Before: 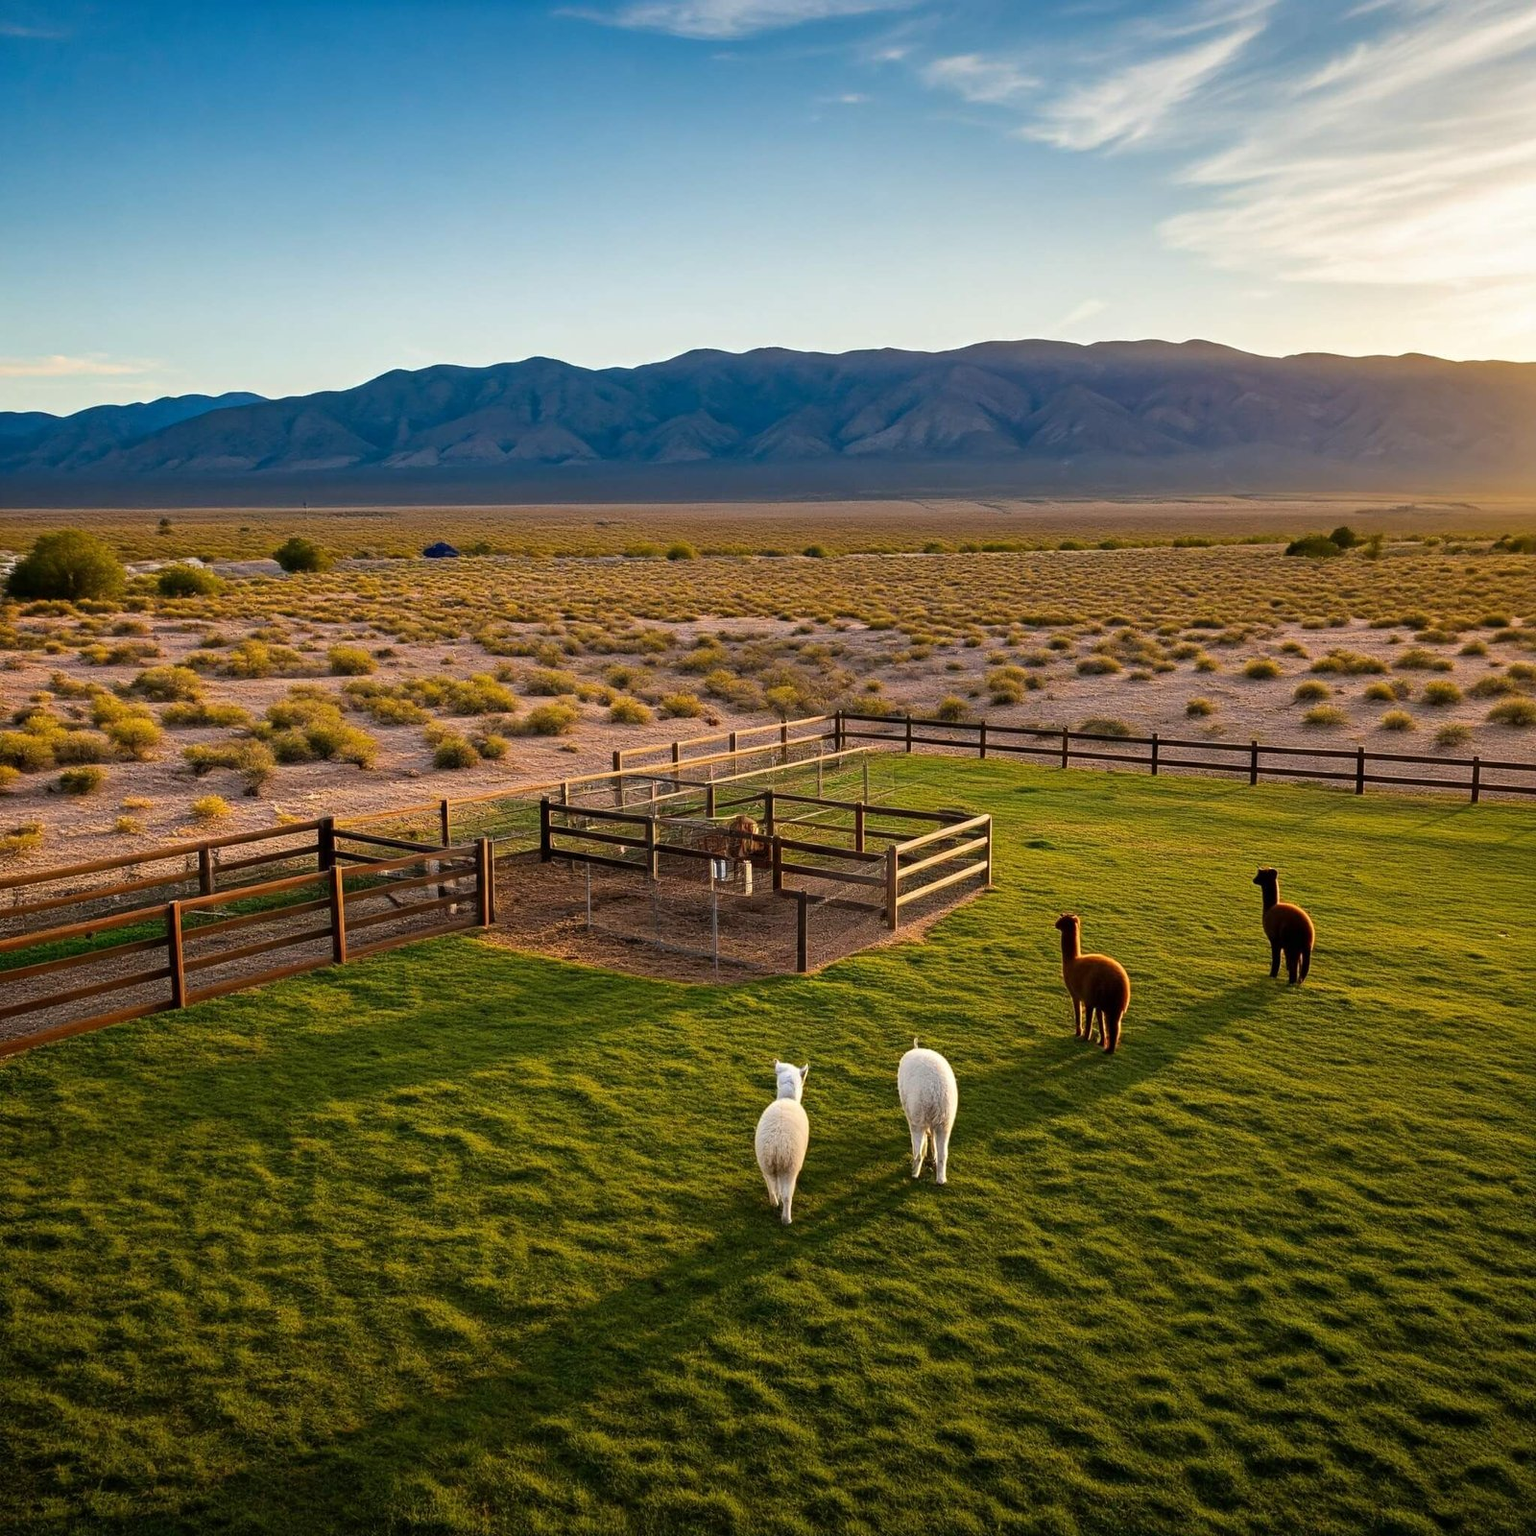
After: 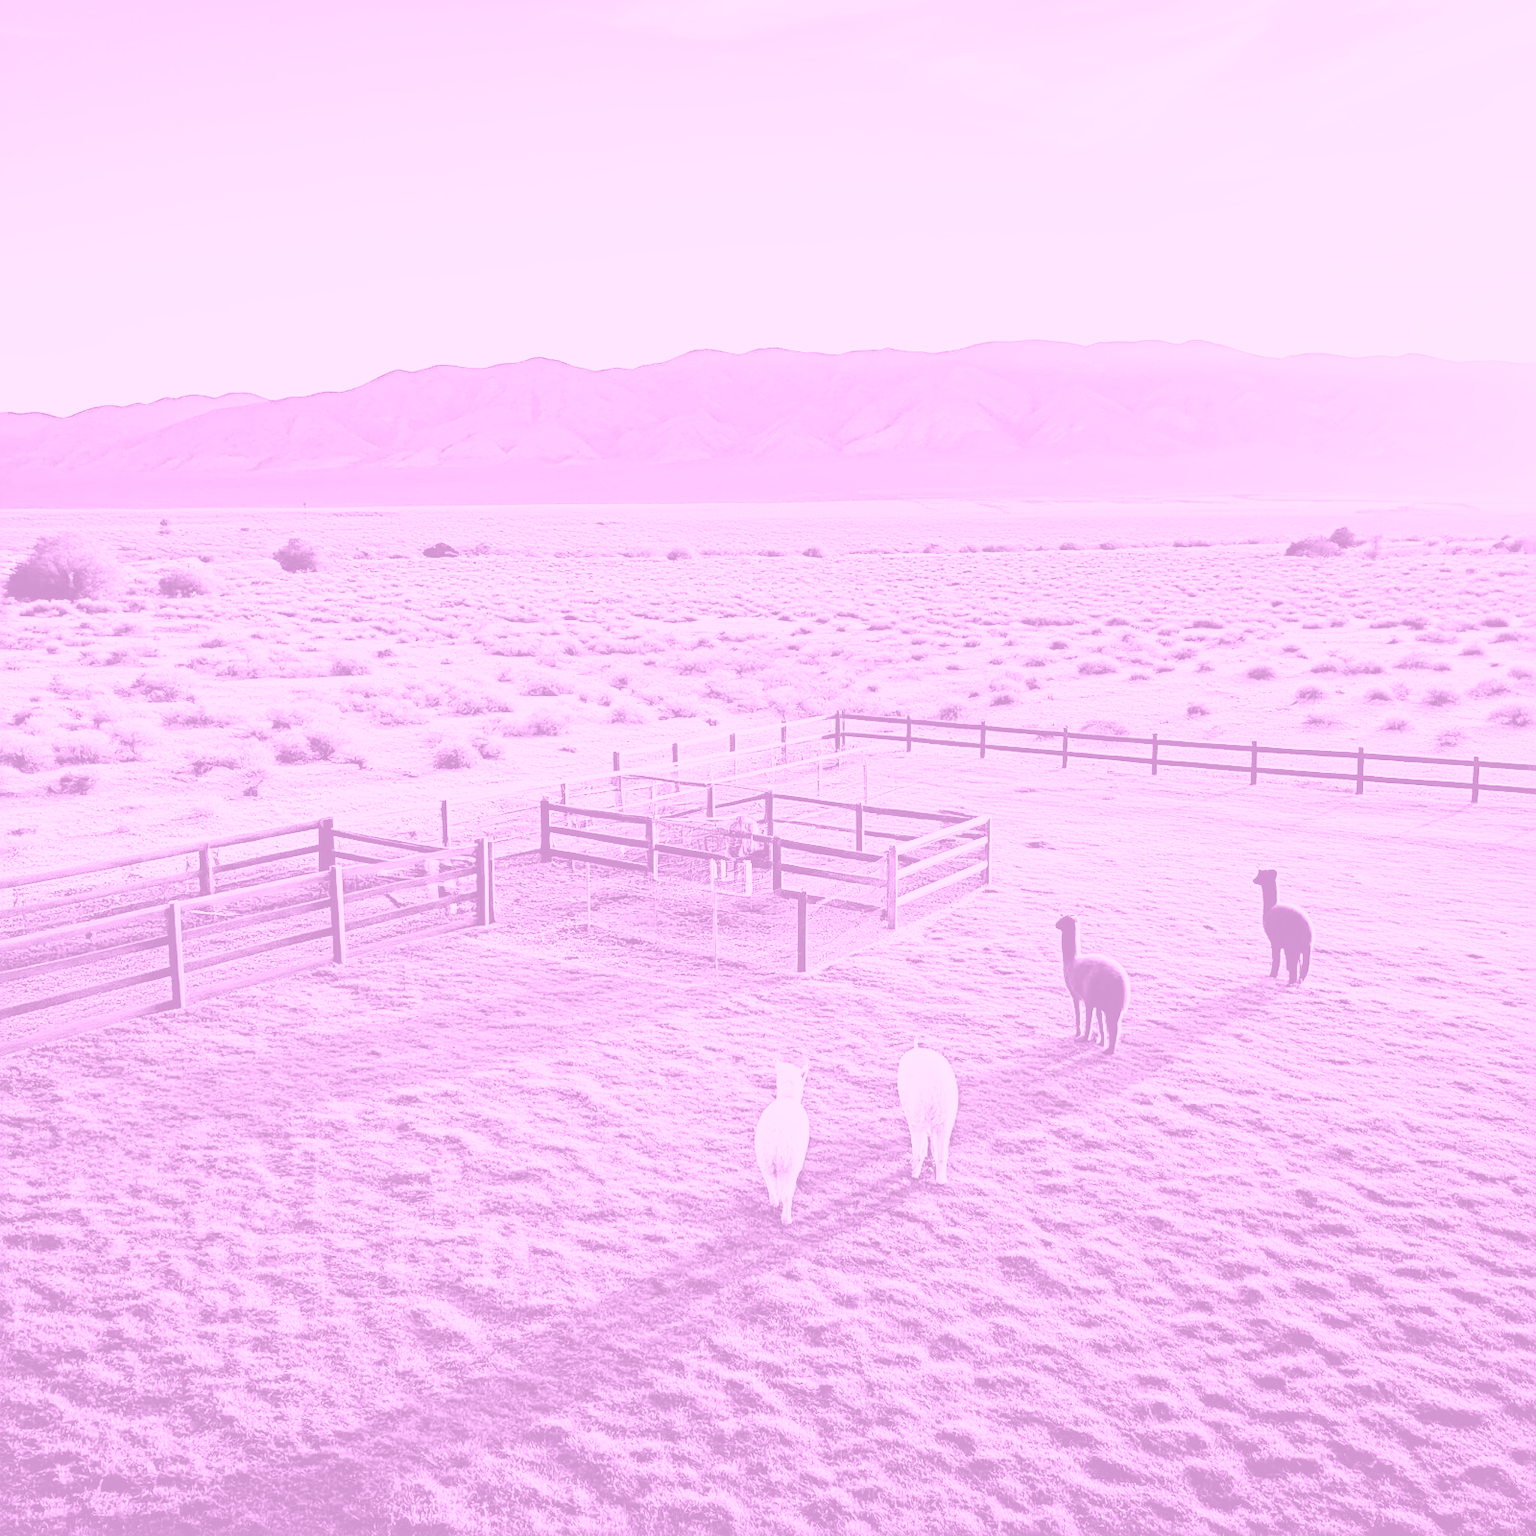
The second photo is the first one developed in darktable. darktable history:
sharpen: radius 3.119
exposure: exposure -0.064 EV, compensate highlight preservation false
colorize: hue 331.2°, saturation 75%, source mix 30.28%, lightness 70.52%, version 1
tone curve: curves: ch0 [(0, 0) (0.051, 0.047) (0.102, 0.099) (0.228, 0.275) (0.432, 0.535) (0.695, 0.778) (0.908, 0.946) (1, 1)]; ch1 [(0, 0) (0.339, 0.298) (0.402, 0.363) (0.453, 0.413) (0.485, 0.469) (0.494, 0.493) (0.504, 0.501) (0.525, 0.534) (0.563, 0.595) (0.597, 0.638) (1, 1)]; ch2 [(0, 0) (0.48, 0.48) (0.504, 0.5) (0.539, 0.554) (0.59, 0.63) (0.642, 0.684) (0.824, 0.815) (1, 1)], color space Lab, independent channels, preserve colors none
contrast brightness saturation: brightness 0.15
base curve: curves: ch0 [(0, 0.003) (0.001, 0.002) (0.006, 0.004) (0.02, 0.022) (0.048, 0.086) (0.094, 0.234) (0.162, 0.431) (0.258, 0.629) (0.385, 0.8) (0.548, 0.918) (0.751, 0.988) (1, 1)], preserve colors none
